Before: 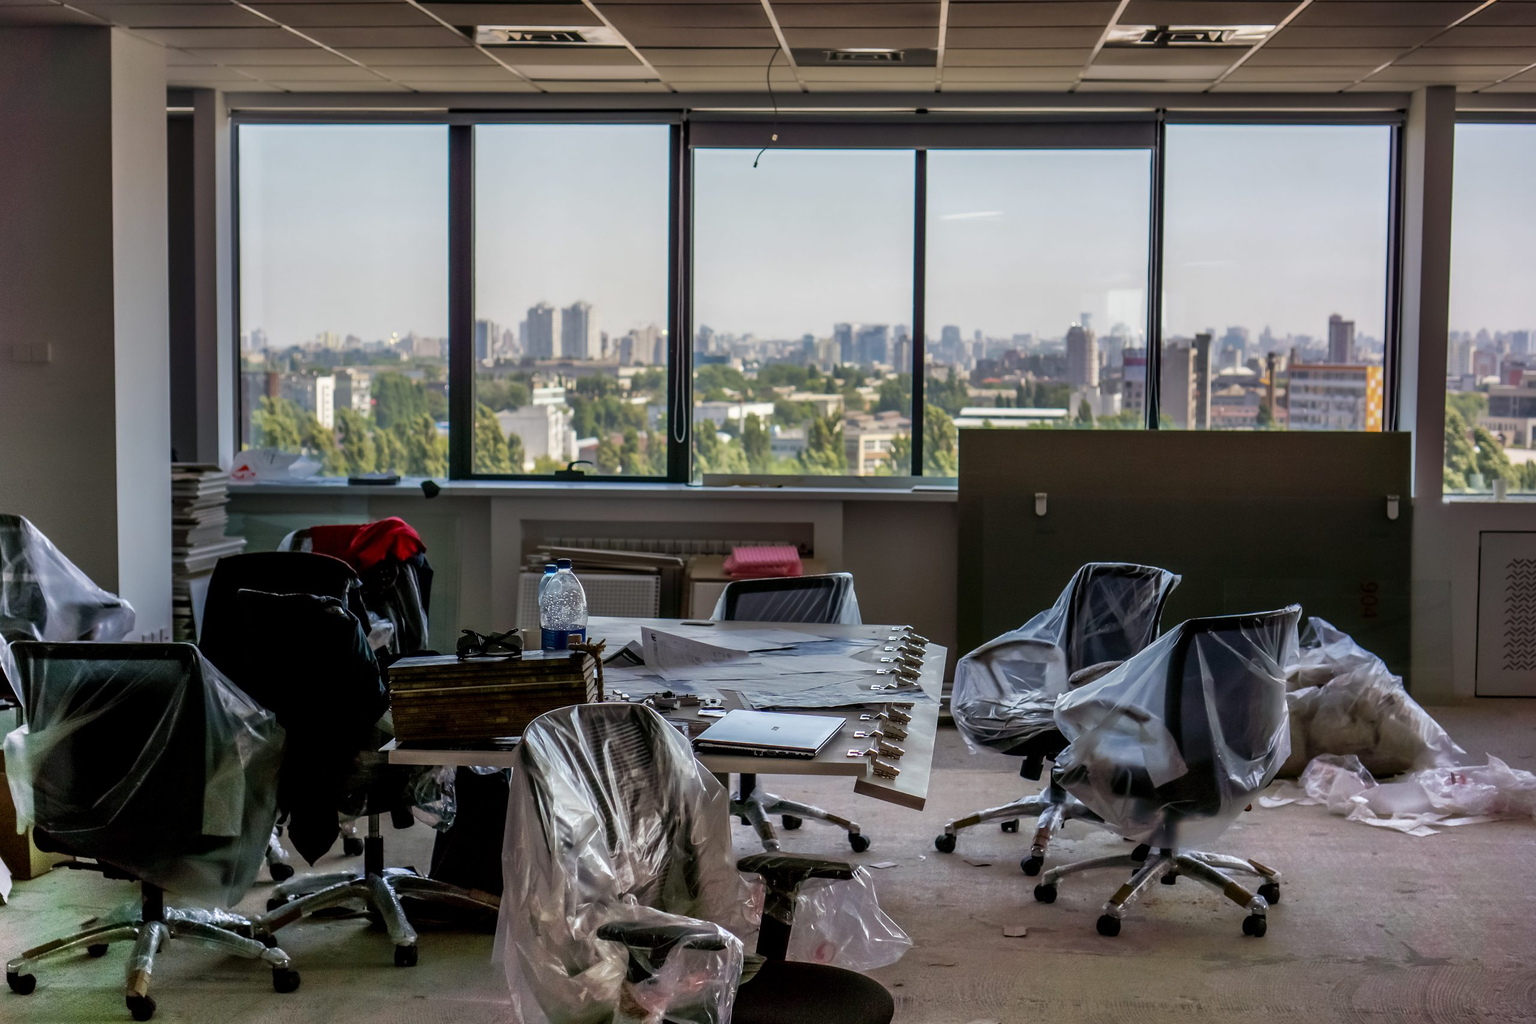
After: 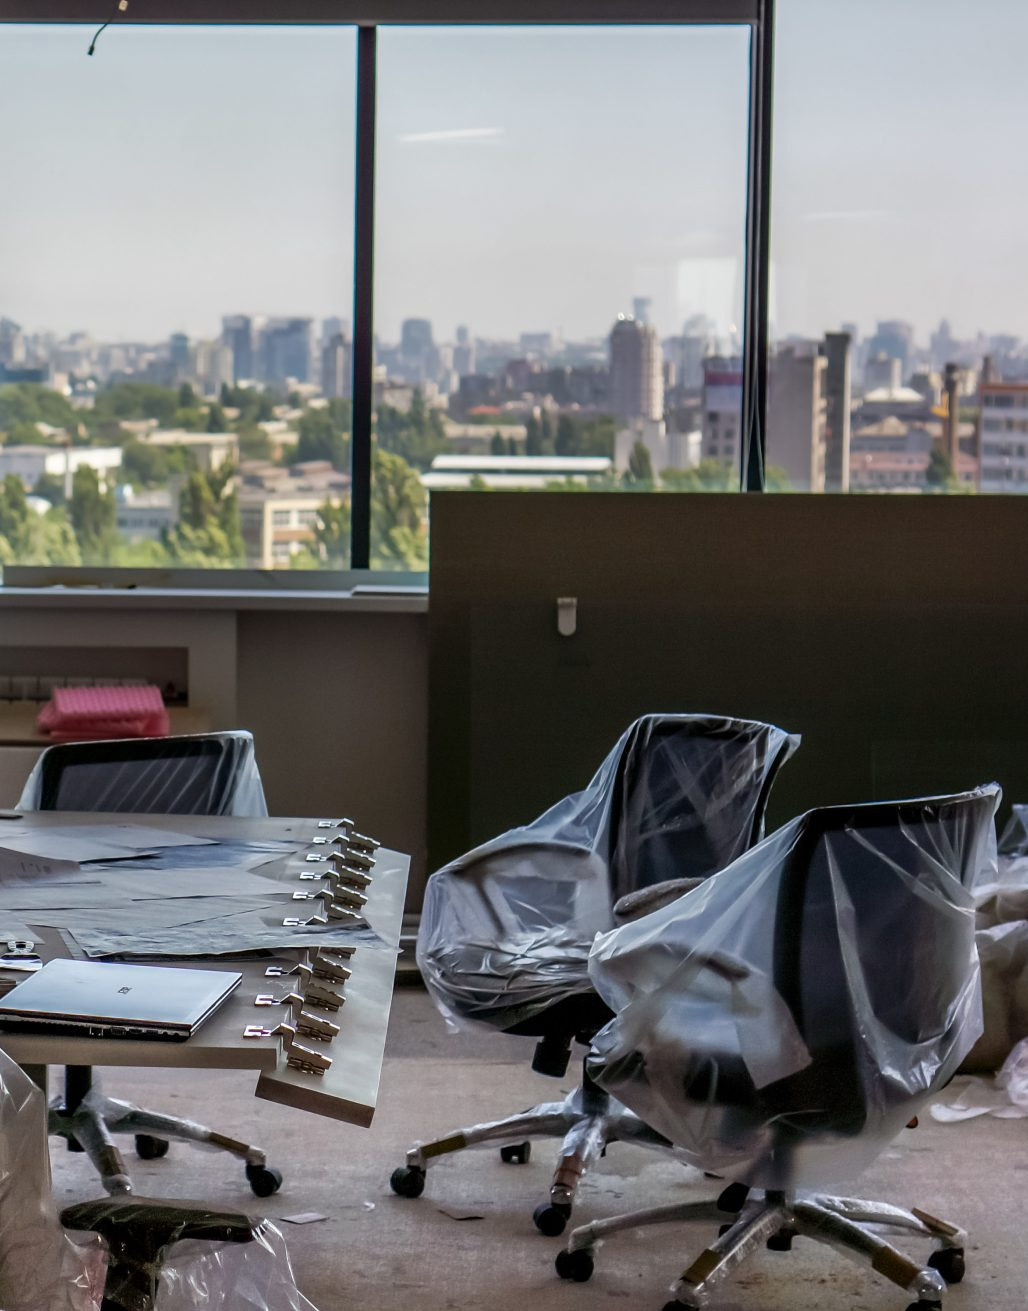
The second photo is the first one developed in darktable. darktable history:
crop: left 45.653%, top 13.162%, right 14.184%, bottom 9.997%
